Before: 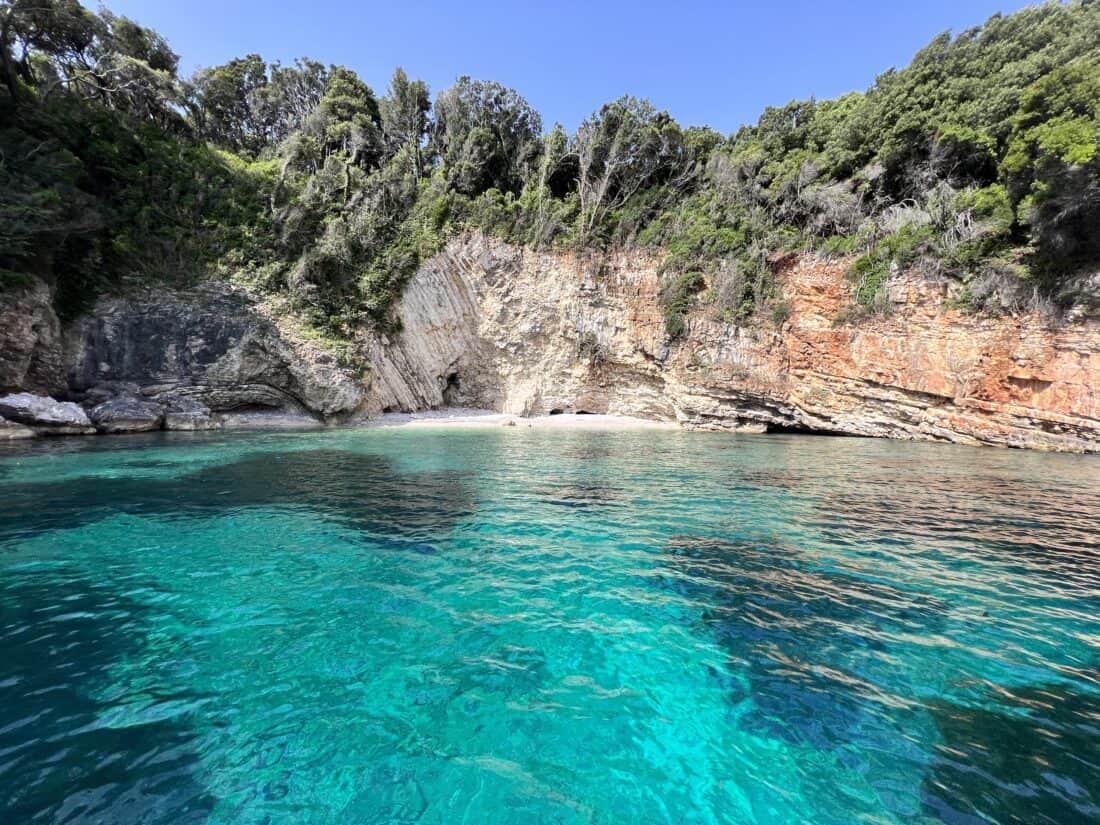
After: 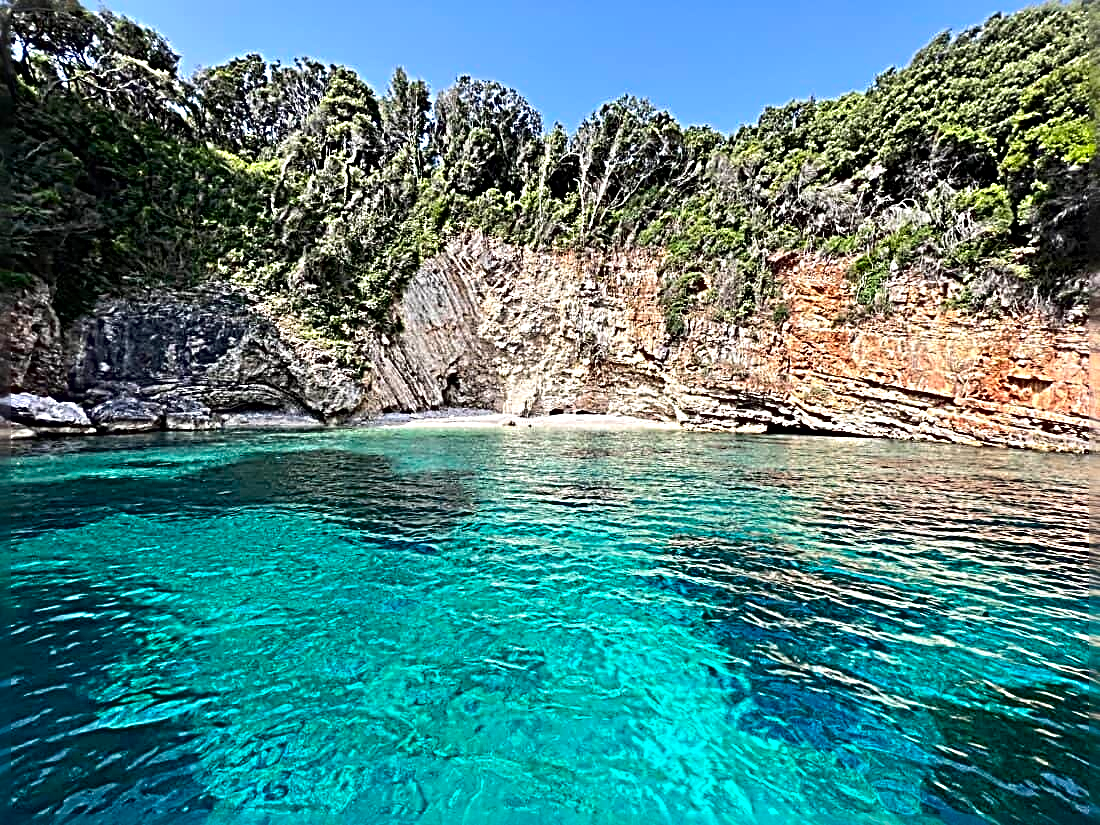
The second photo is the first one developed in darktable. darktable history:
contrast brightness saturation: contrast 0.081, saturation 0.201
sharpen: radius 4.018, amount 1.989
